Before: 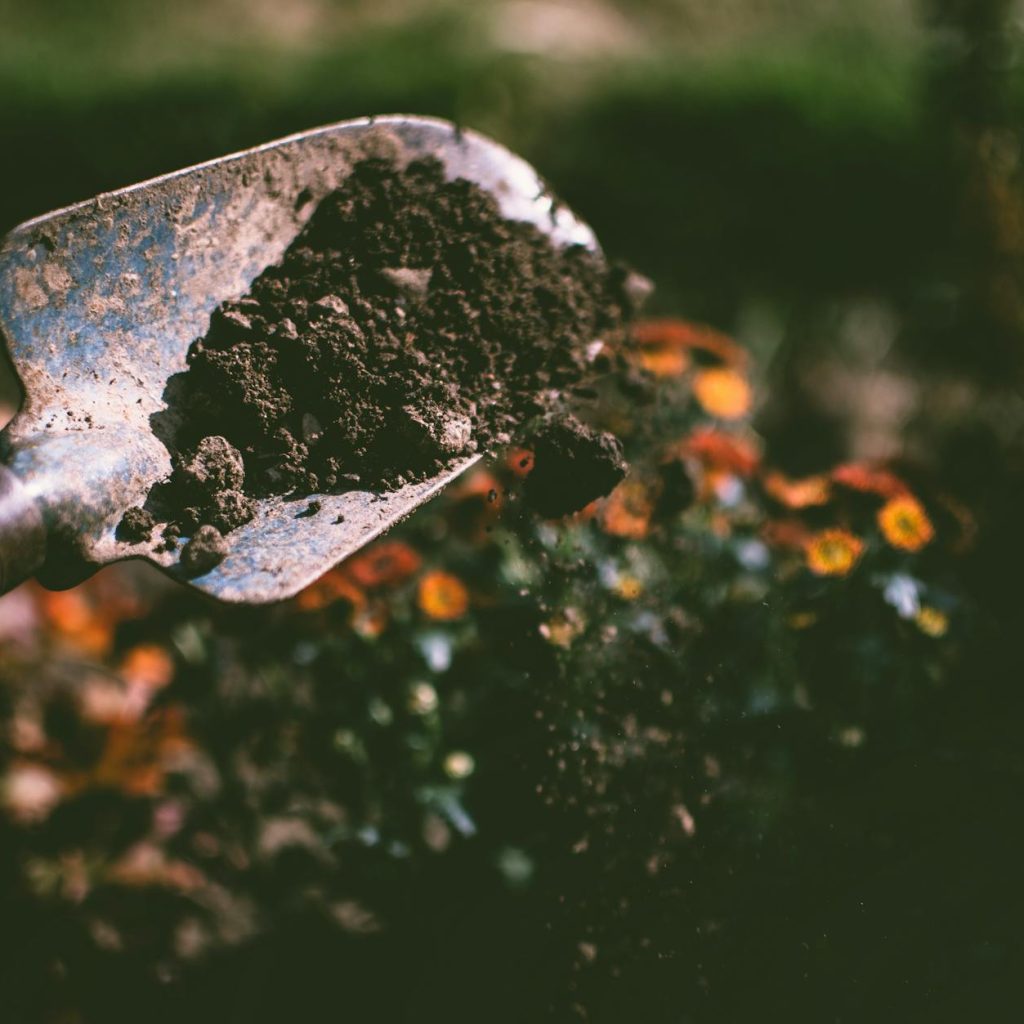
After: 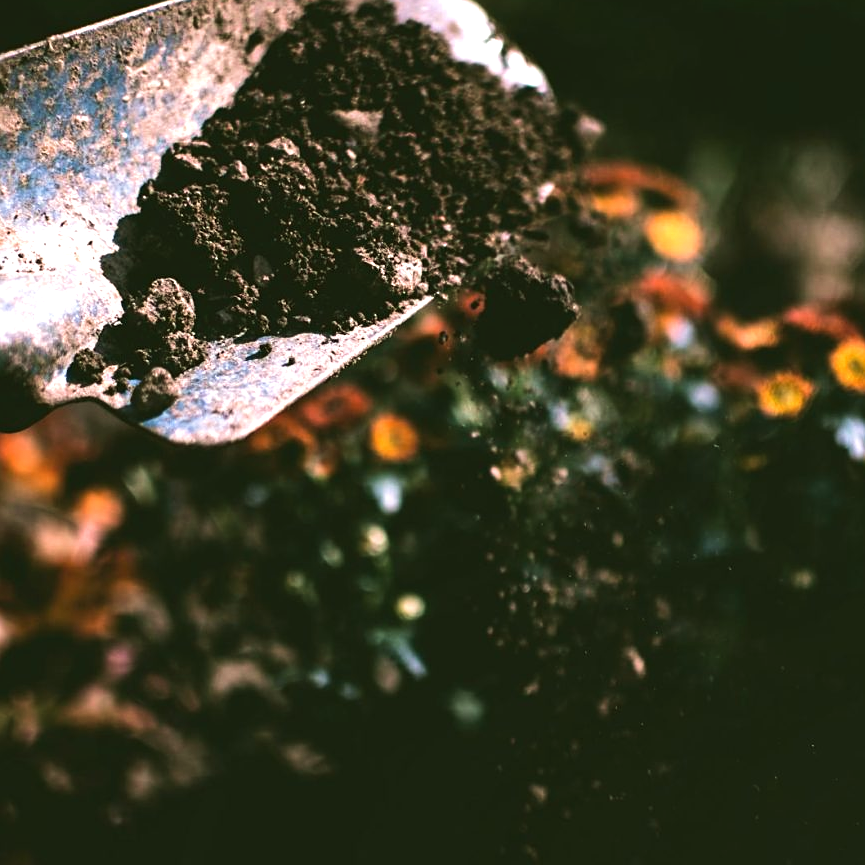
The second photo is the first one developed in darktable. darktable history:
velvia: on, module defaults
crop and rotate: left 4.842%, top 15.51%, right 10.668%
sharpen: amount 0.2
tone equalizer: -8 EV -0.75 EV, -7 EV -0.7 EV, -6 EV -0.6 EV, -5 EV -0.4 EV, -3 EV 0.4 EV, -2 EV 0.6 EV, -1 EV 0.7 EV, +0 EV 0.75 EV, edges refinement/feathering 500, mask exposure compensation -1.57 EV, preserve details no
